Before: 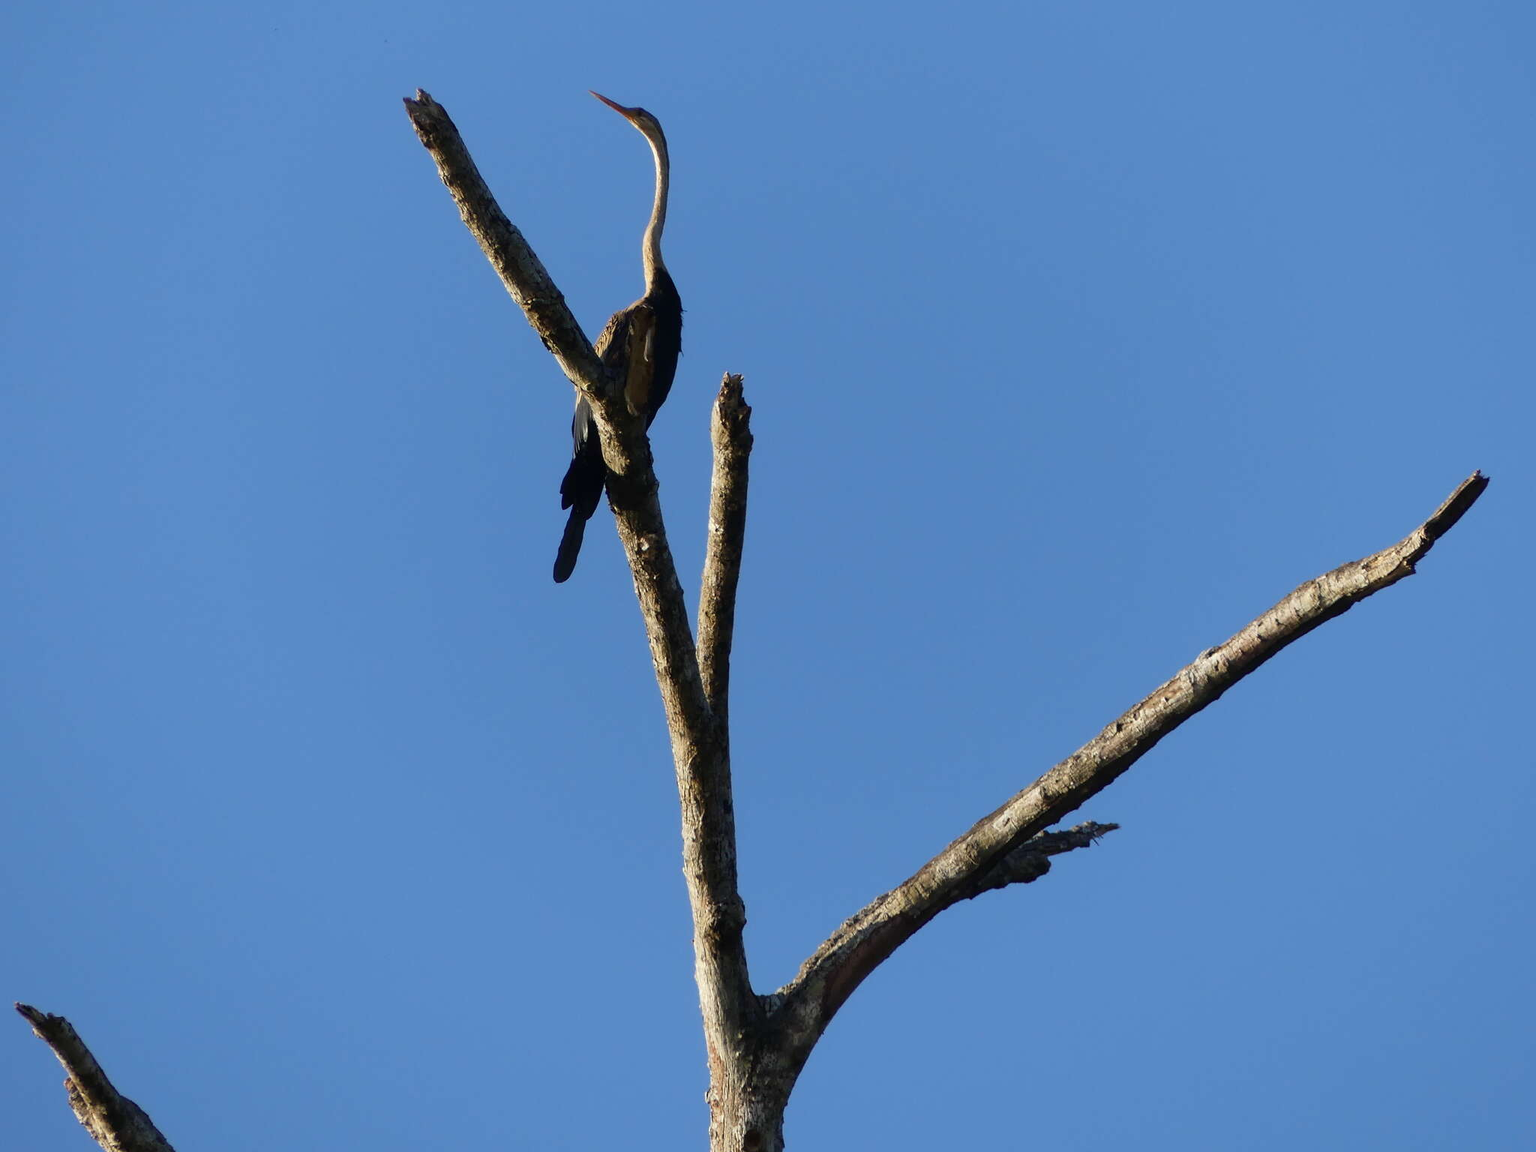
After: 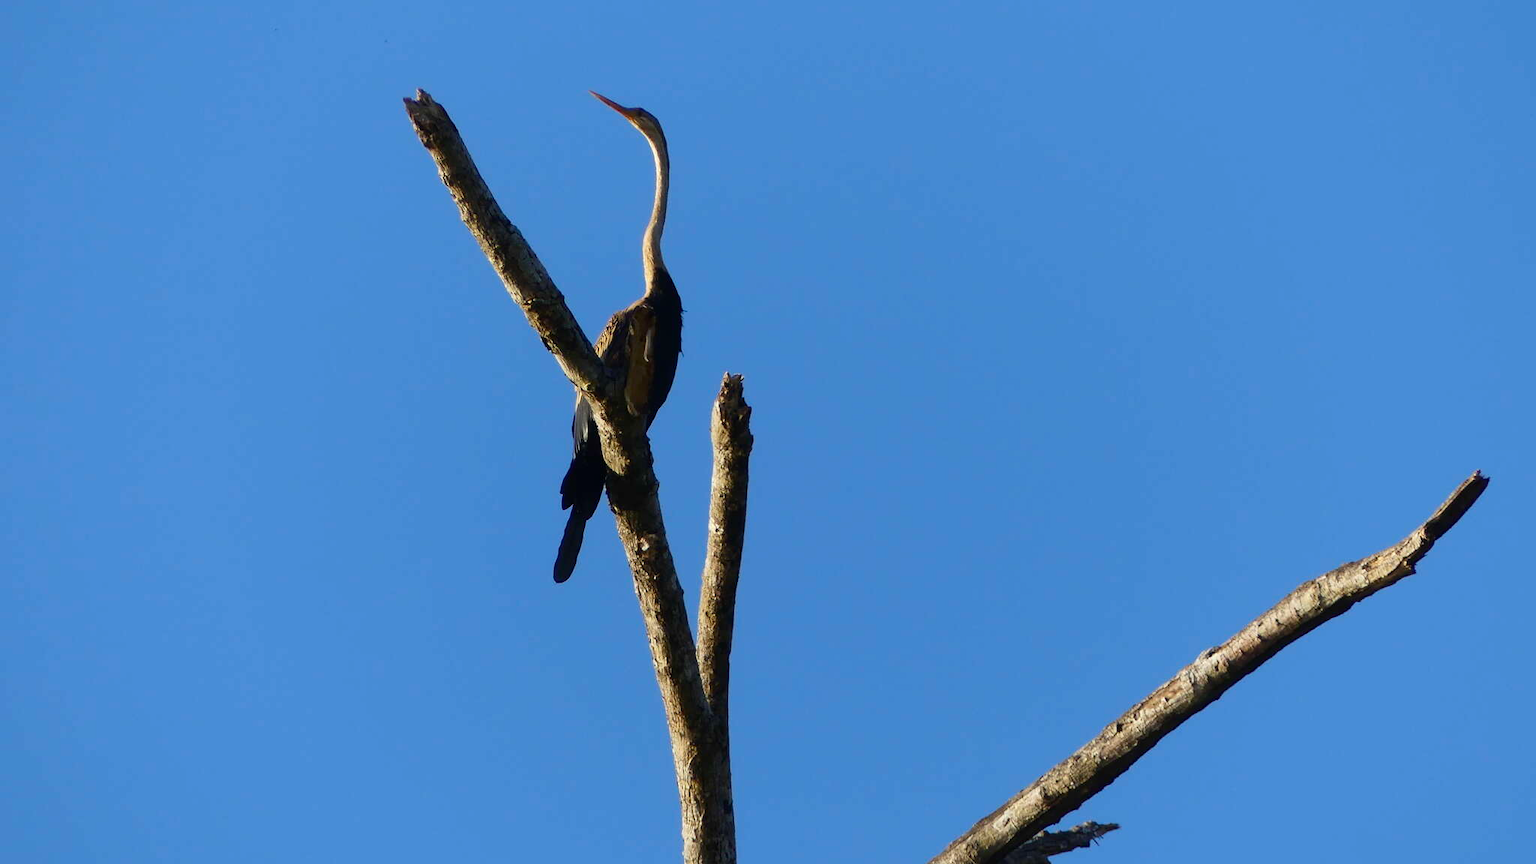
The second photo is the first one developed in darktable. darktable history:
contrast brightness saturation: contrast 0.079, saturation 0.204
crop: bottom 24.993%
